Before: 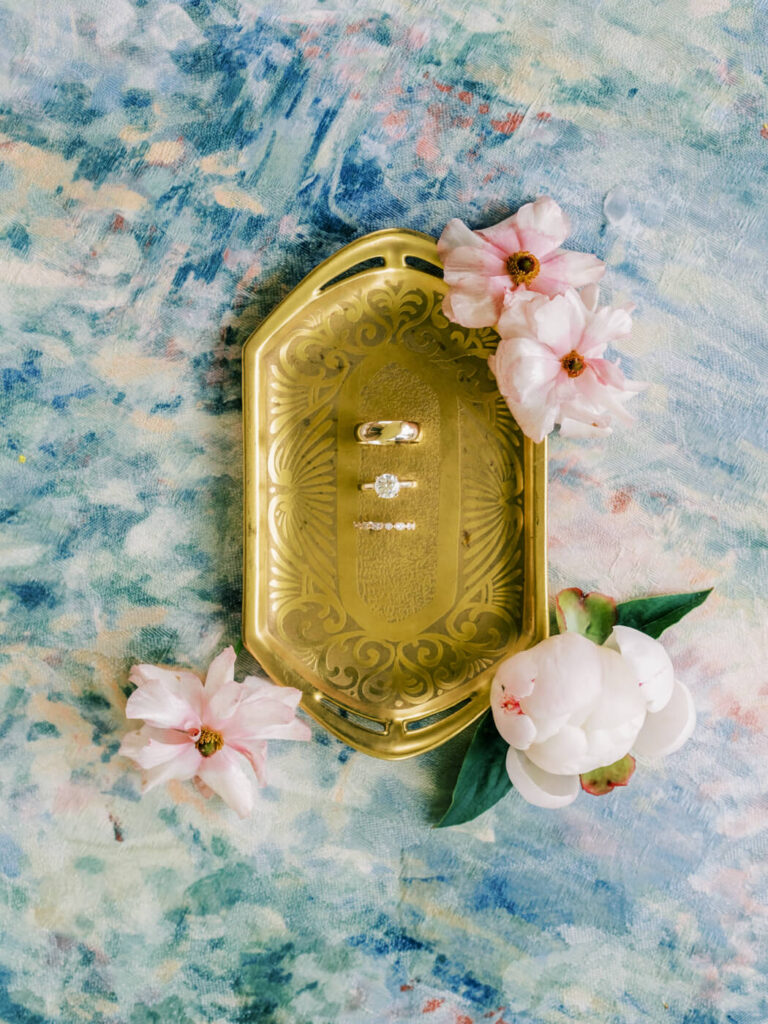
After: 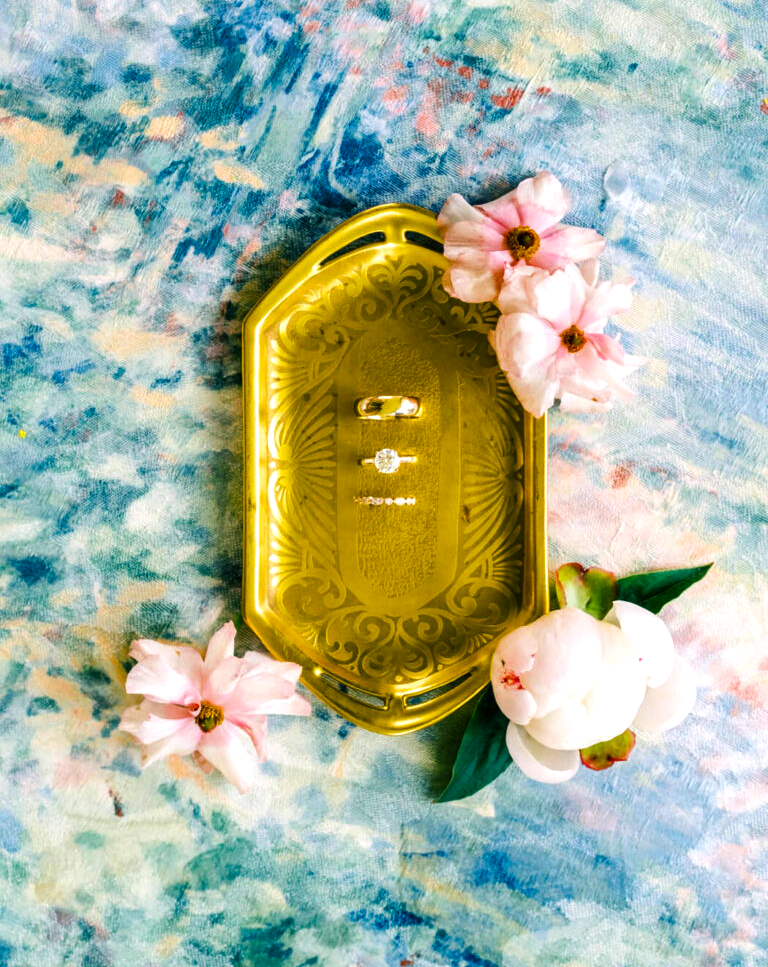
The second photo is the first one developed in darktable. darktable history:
color balance rgb: linear chroma grading › global chroma 9%, perceptual saturation grading › global saturation 36%, perceptual brilliance grading › global brilliance 15%, perceptual brilliance grading › shadows -35%, global vibrance 15%
crop and rotate: top 2.479%, bottom 3.018%
